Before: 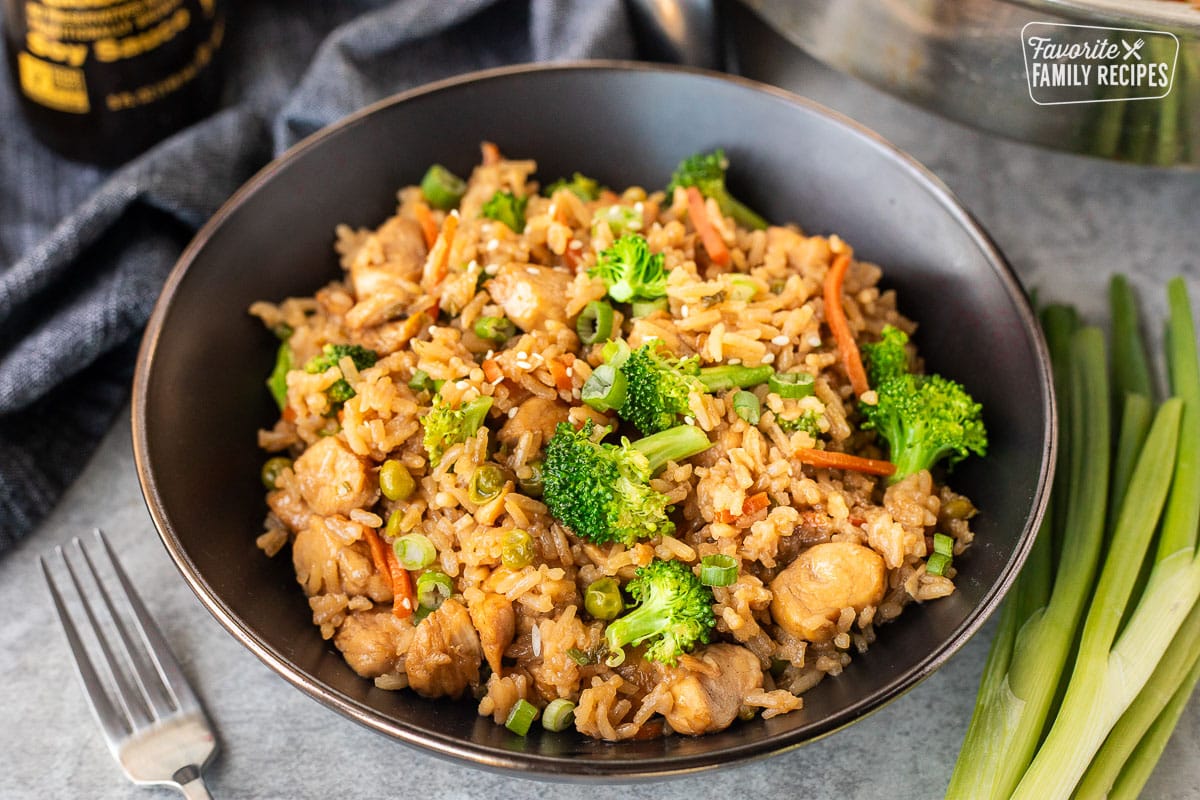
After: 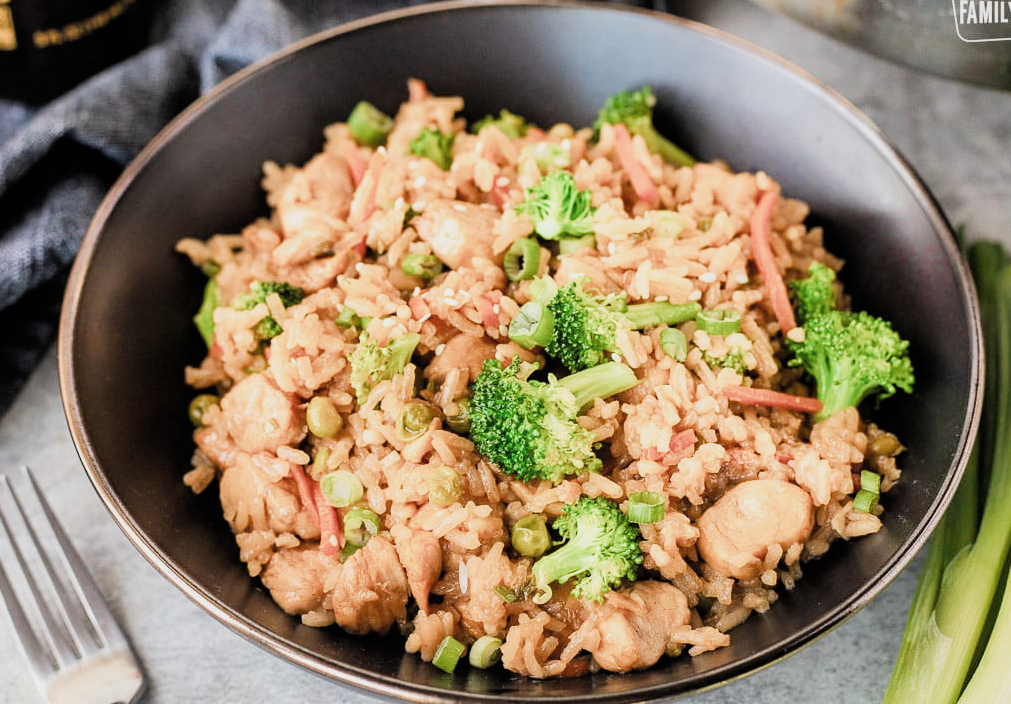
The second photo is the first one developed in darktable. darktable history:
crop: left 6.138%, top 7.962%, right 9.548%, bottom 3.975%
exposure: black level correction 0, exposure 0.702 EV, compensate highlight preservation false
filmic rgb: black relative exposure -7.65 EV, white relative exposure 4.56 EV, hardness 3.61, contrast 1.061, color science v4 (2020)
